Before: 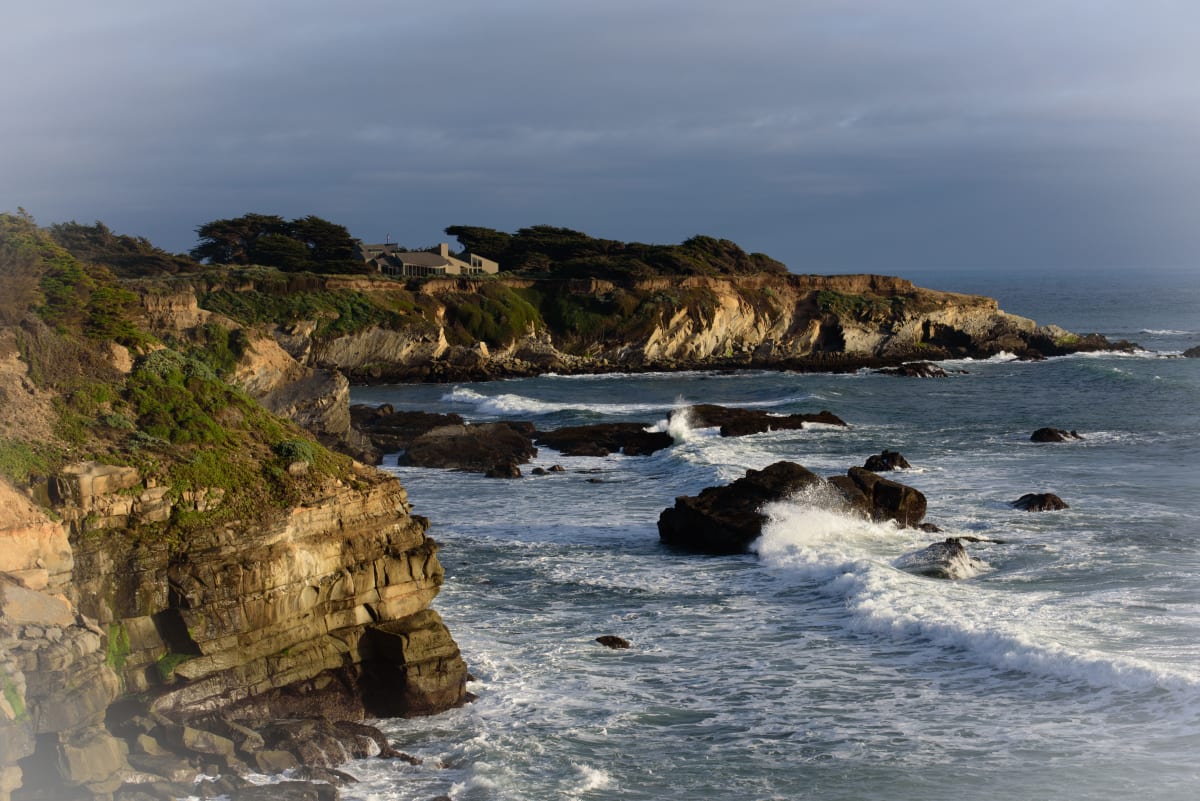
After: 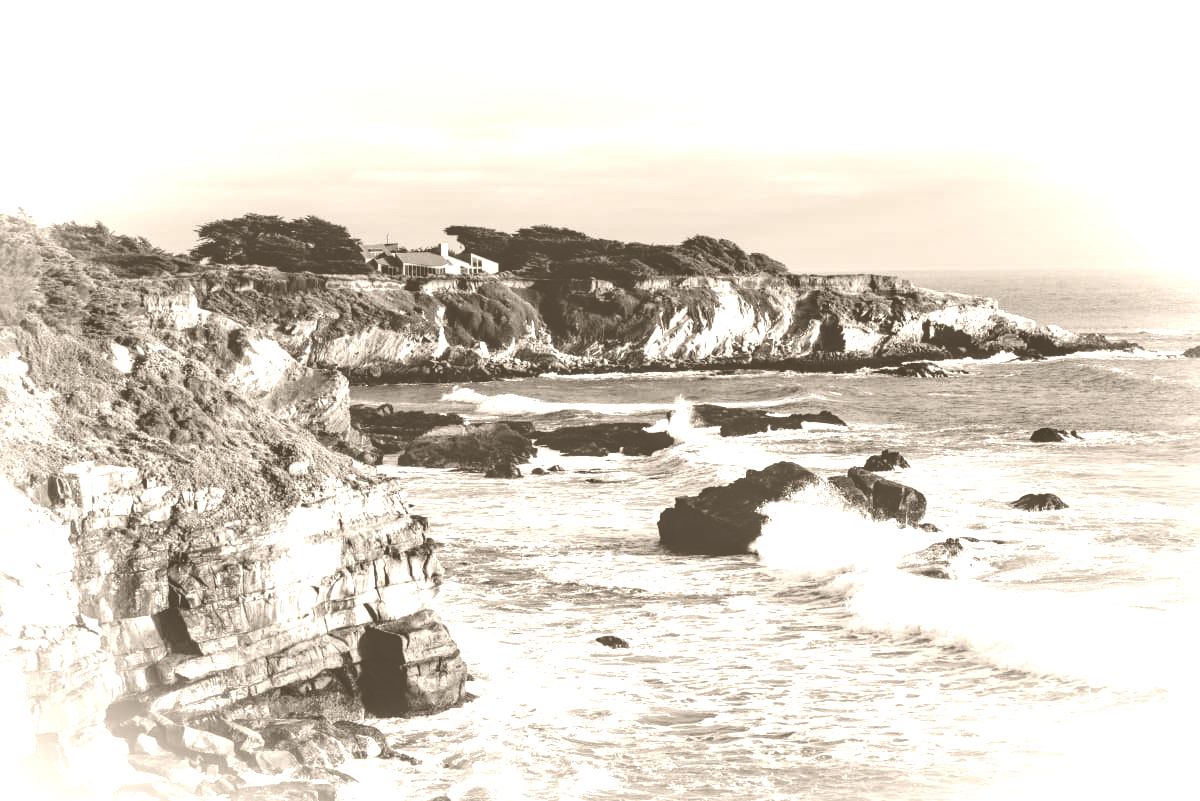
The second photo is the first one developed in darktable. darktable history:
base curve: curves: ch0 [(0, 0) (0.012, 0.01) (0.073, 0.168) (0.31, 0.711) (0.645, 0.957) (1, 1)], preserve colors none
local contrast: on, module defaults
colorize: hue 34.49°, saturation 35.33%, source mix 100%, version 1
